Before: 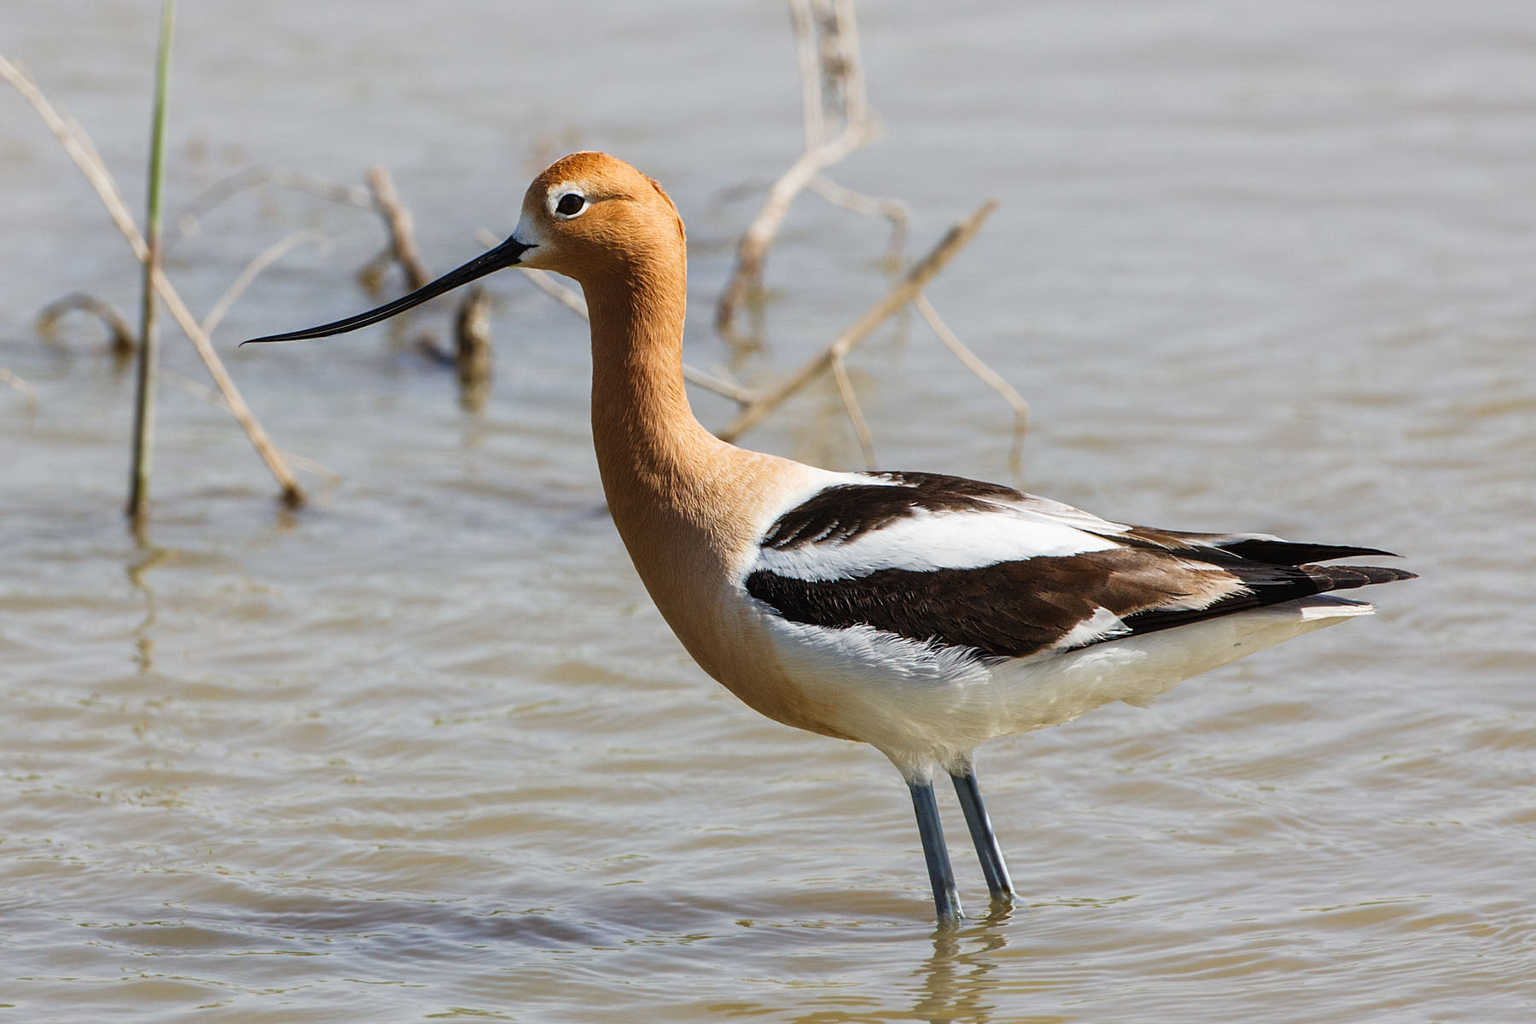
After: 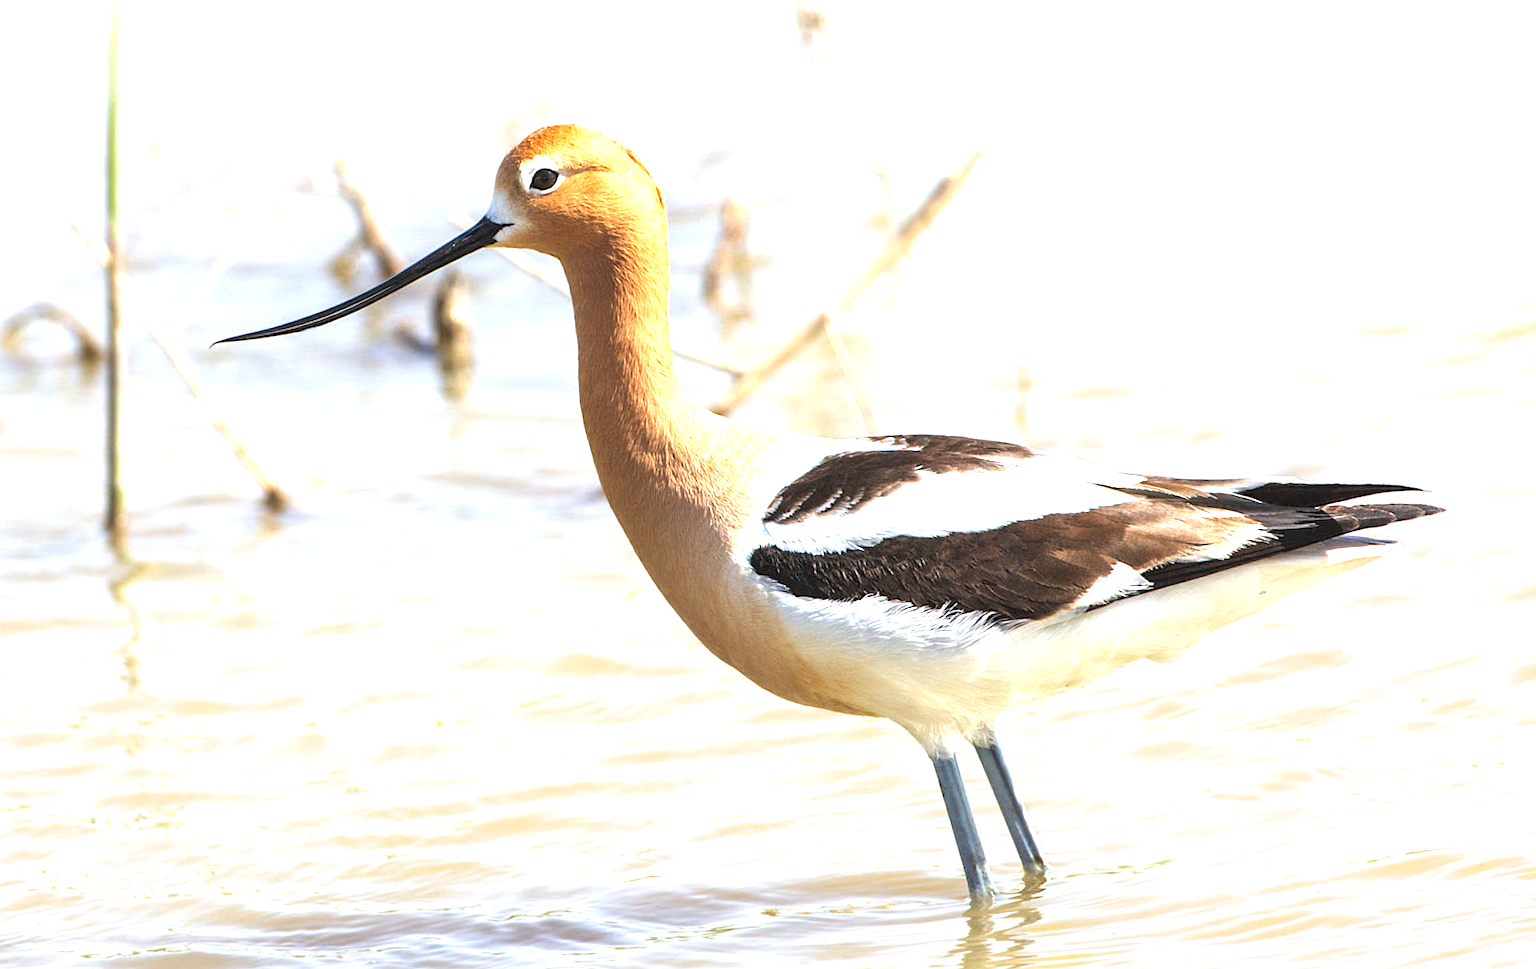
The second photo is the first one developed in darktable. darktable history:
rotate and perspective: rotation -3.52°, crop left 0.036, crop right 0.964, crop top 0.081, crop bottom 0.919
contrast brightness saturation: brightness 0.13
exposure: black level correction 0, exposure 1.5 EV, compensate highlight preservation false
